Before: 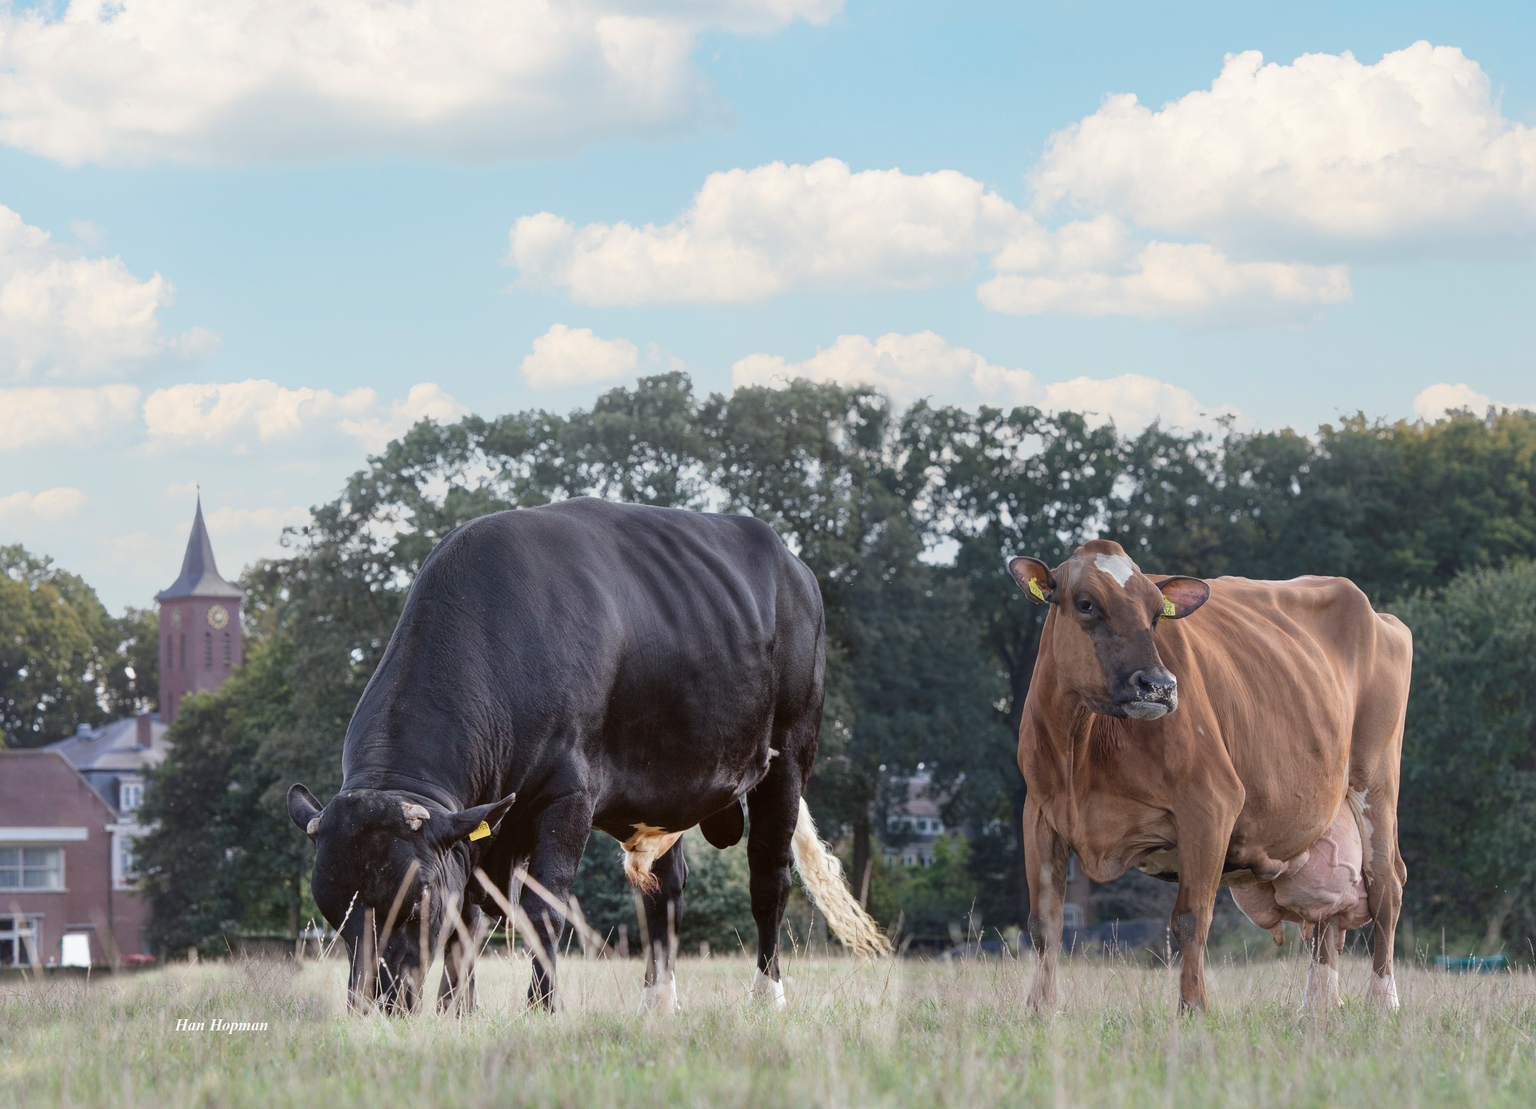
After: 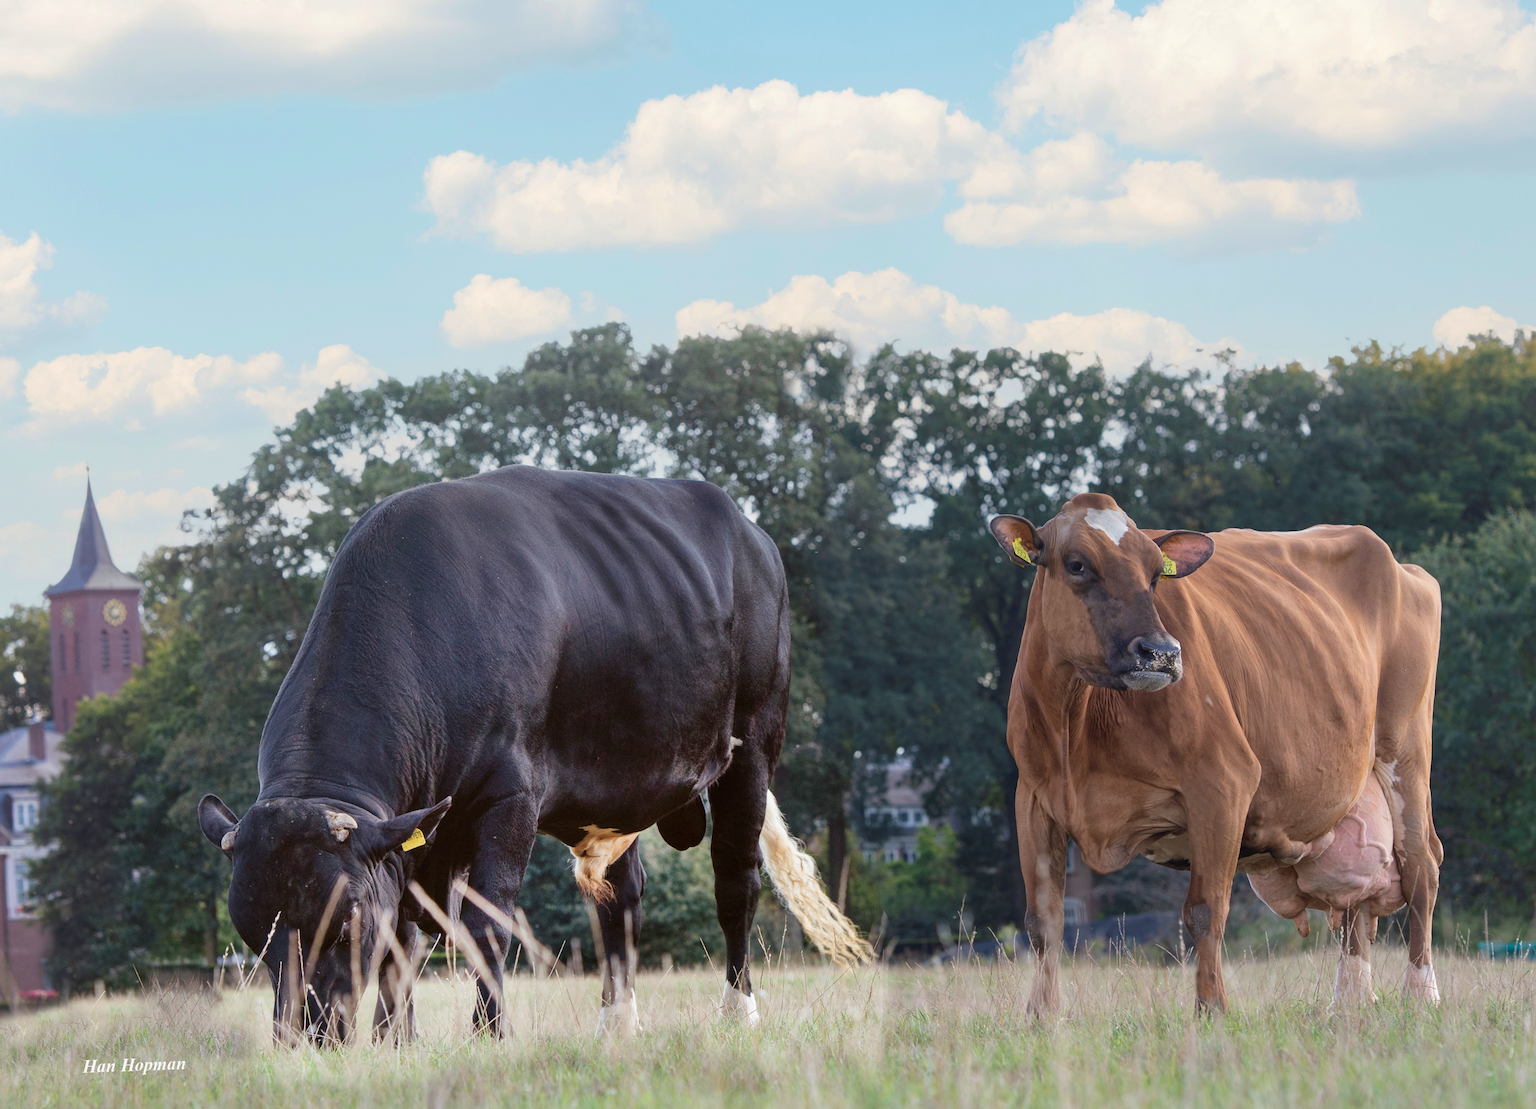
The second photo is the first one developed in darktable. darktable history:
crop and rotate: angle 1.96°, left 5.673%, top 5.673%
velvia: on, module defaults
